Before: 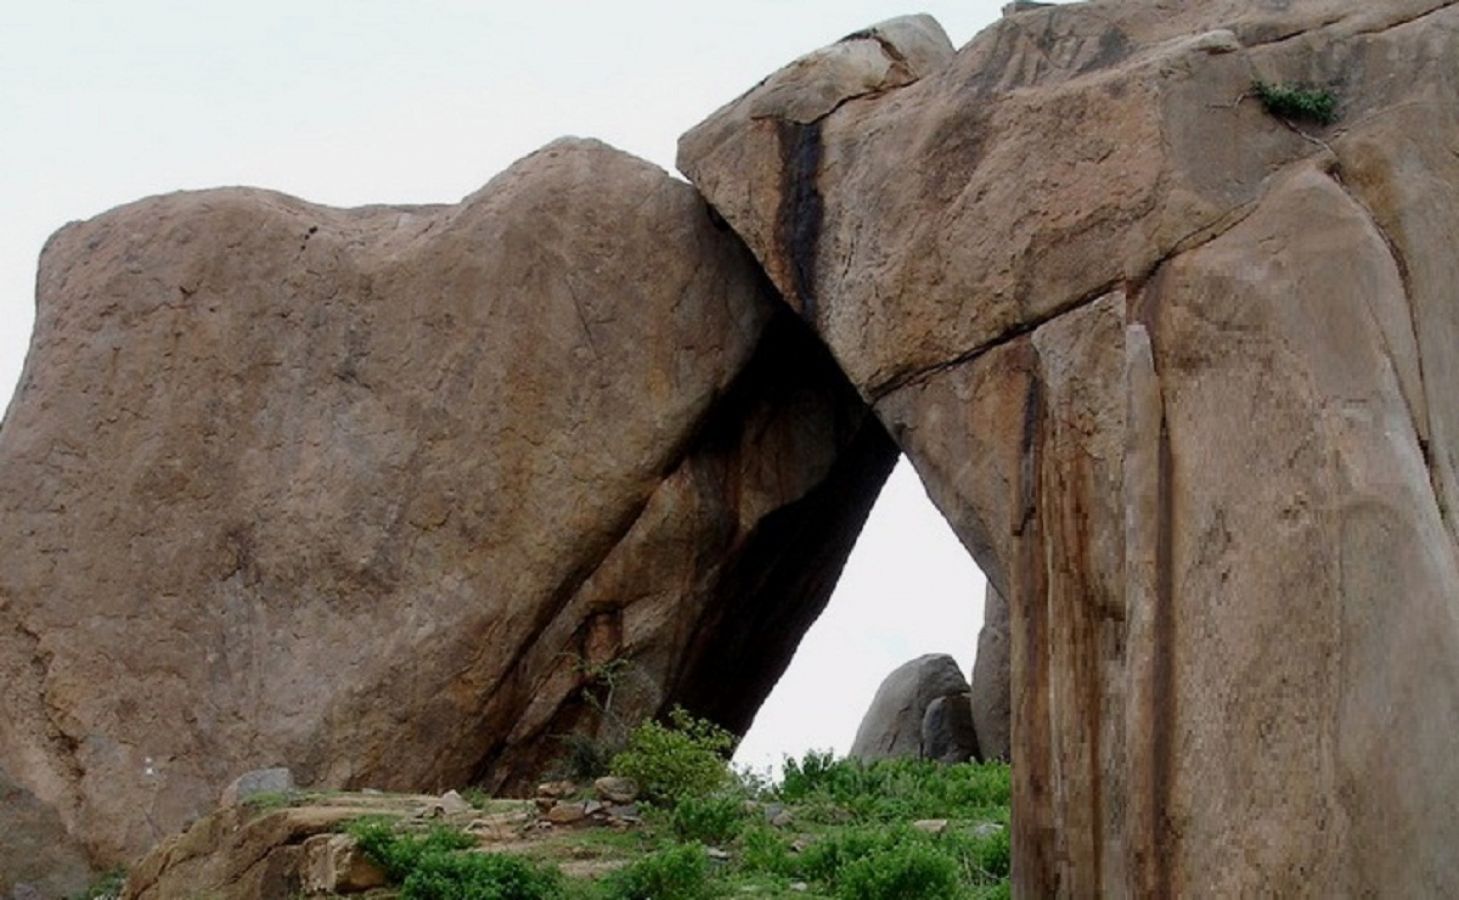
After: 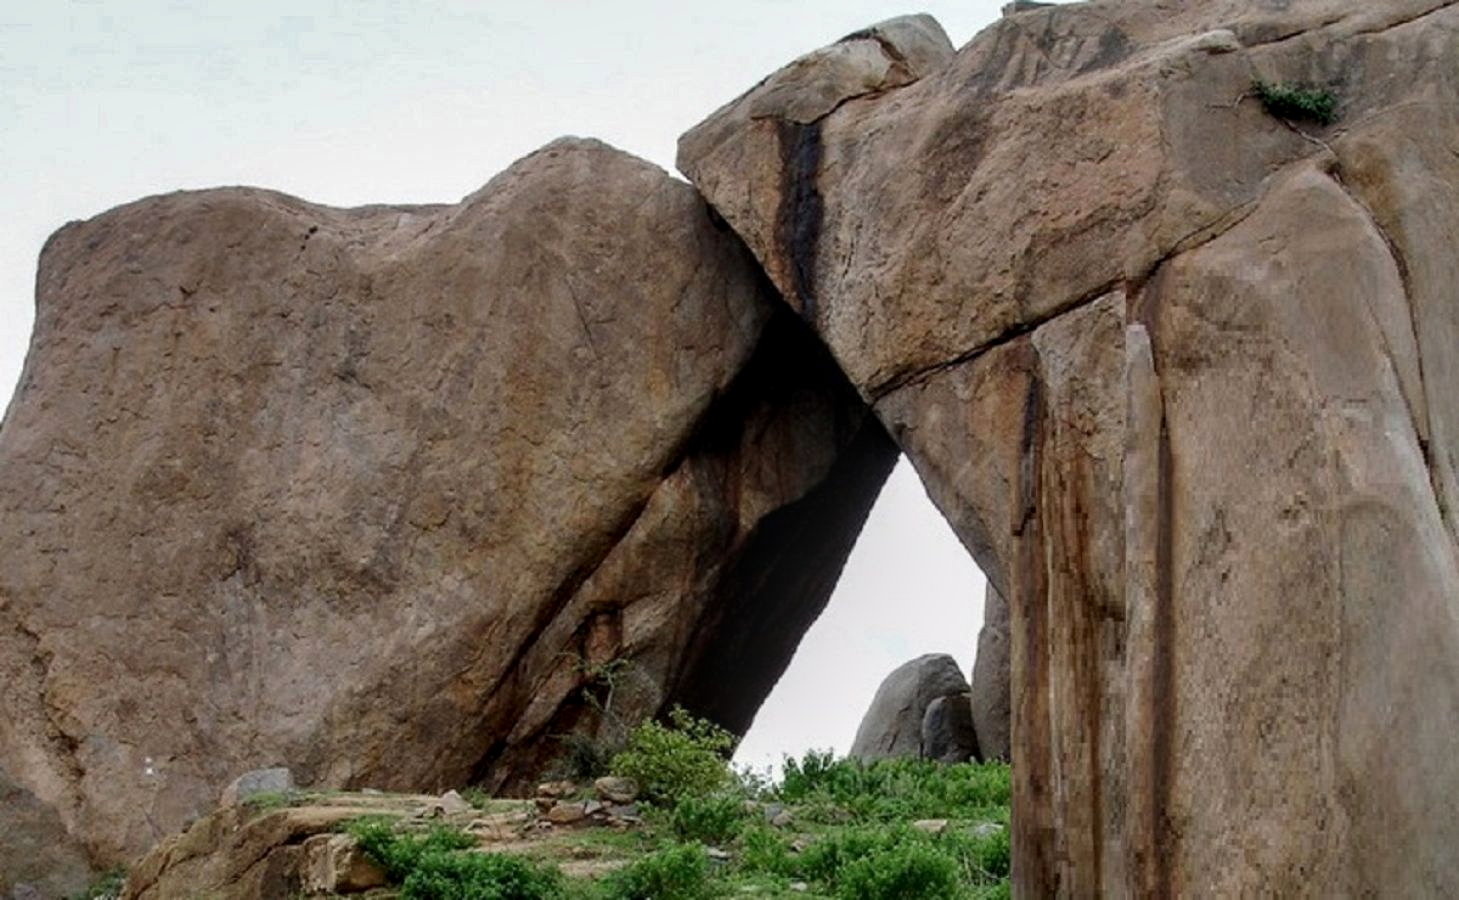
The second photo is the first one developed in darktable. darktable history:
contrast brightness saturation: contrast -0.02, brightness -0.01, saturation 0.03
local contrast: on, module defaults
shadows and highlights: radius 171.16, shadows 27, white point adjustment 3.13, highlights -67.95, soften with gaussian
